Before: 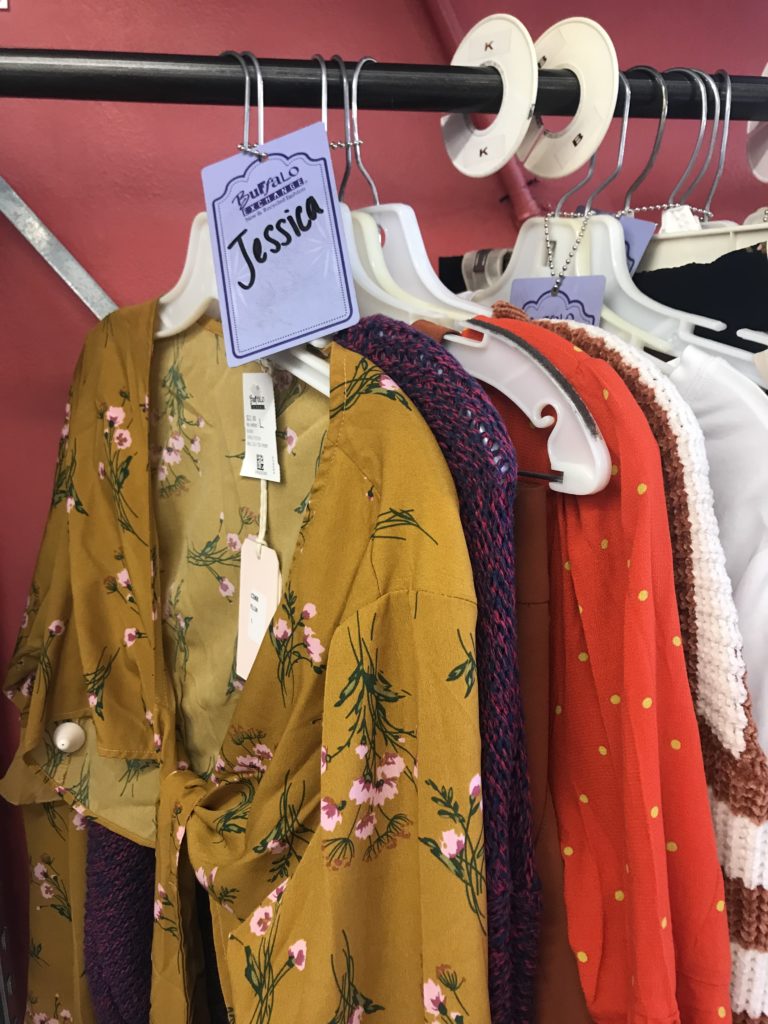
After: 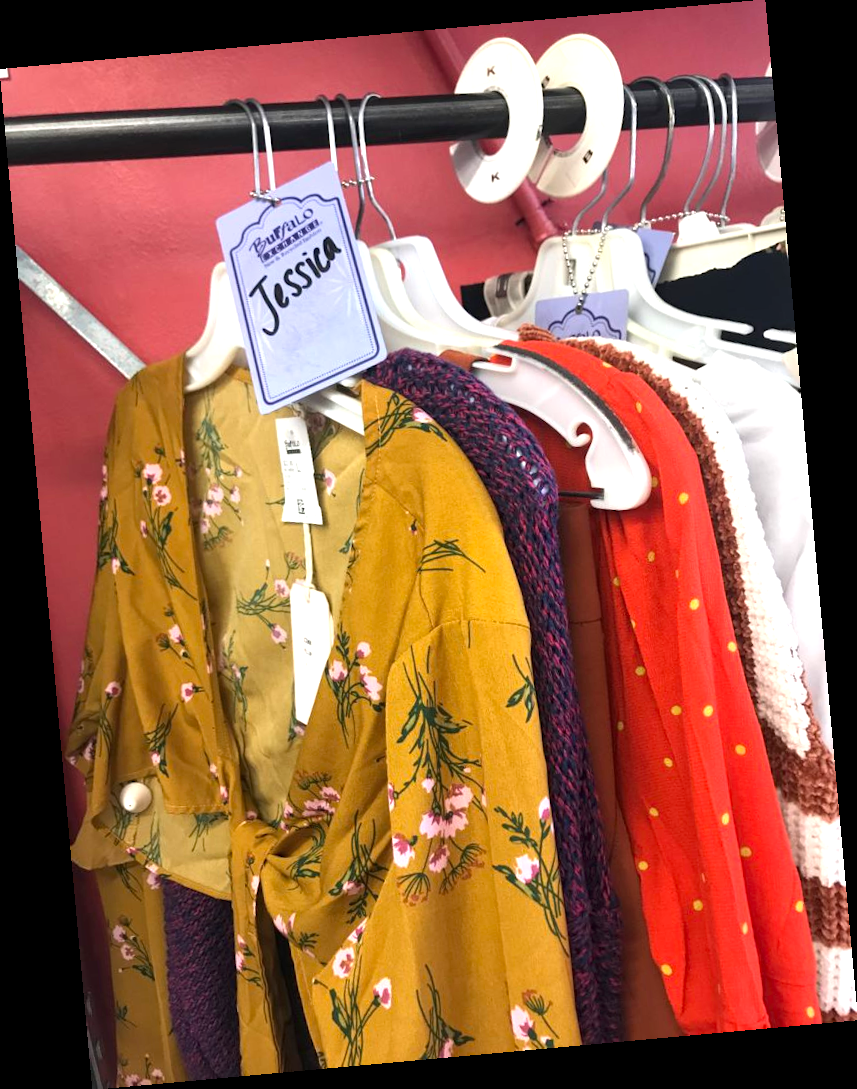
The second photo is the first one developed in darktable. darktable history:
exposure: exposure 0.6 EV, compensate highlight preservation false
rotate and perspective: rotation -5.2°, automatic cropping off
local contrast: highlights 100%, shadows 100%, detail 120%, midtone range 0.2
white balance: emerald 1
